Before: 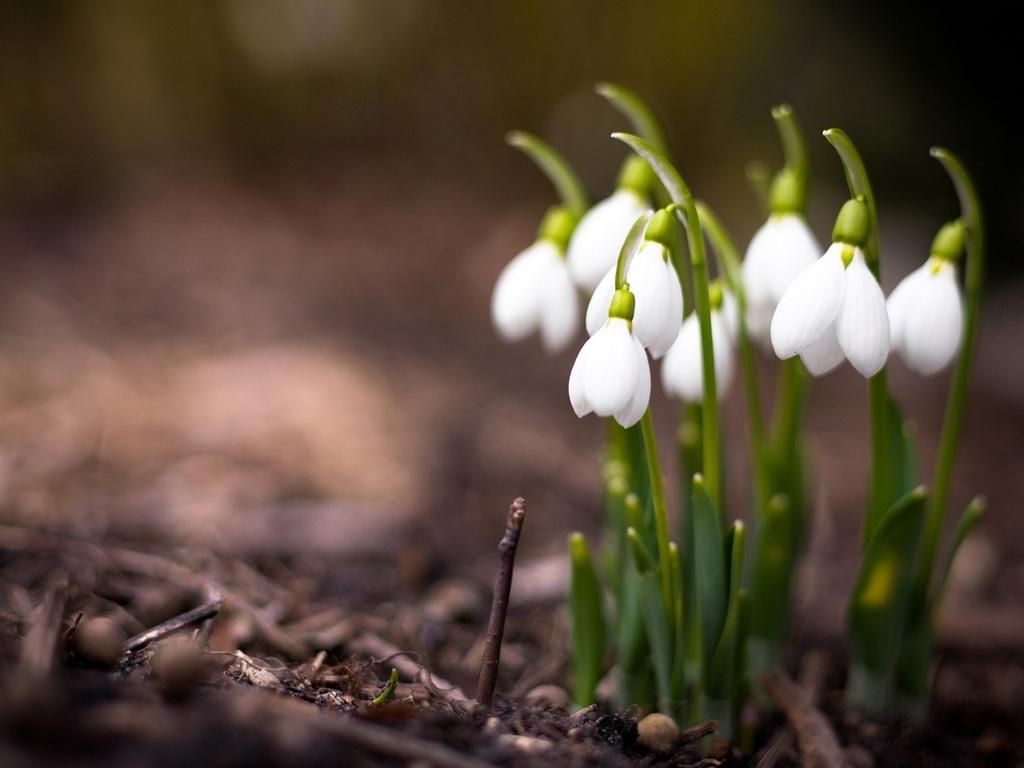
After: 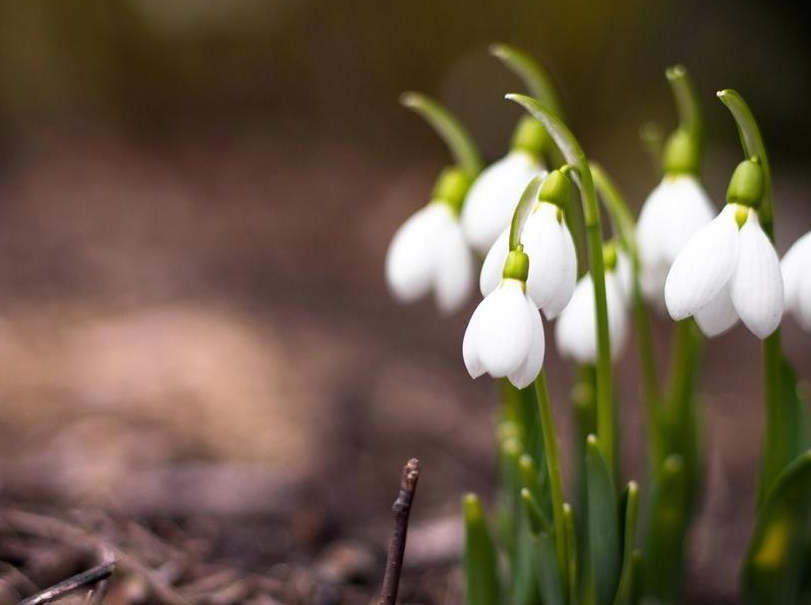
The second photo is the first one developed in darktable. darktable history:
exposure: compensate exposure bias true, compensate highlight preservation false
crop and rotate: left 10.424%, top 5.151%, right 10.338%, bottom 16.034%
